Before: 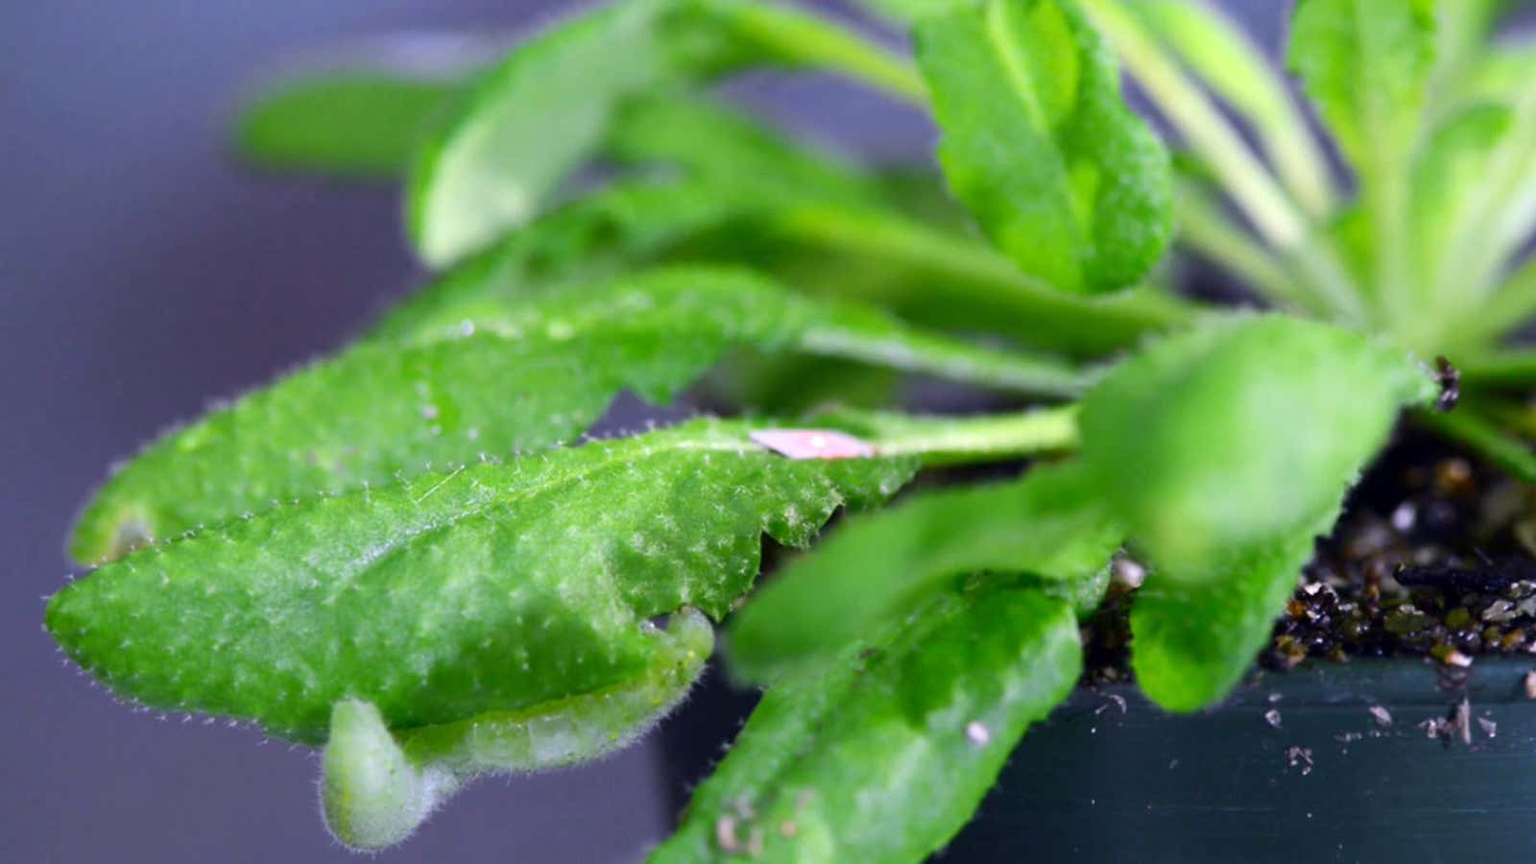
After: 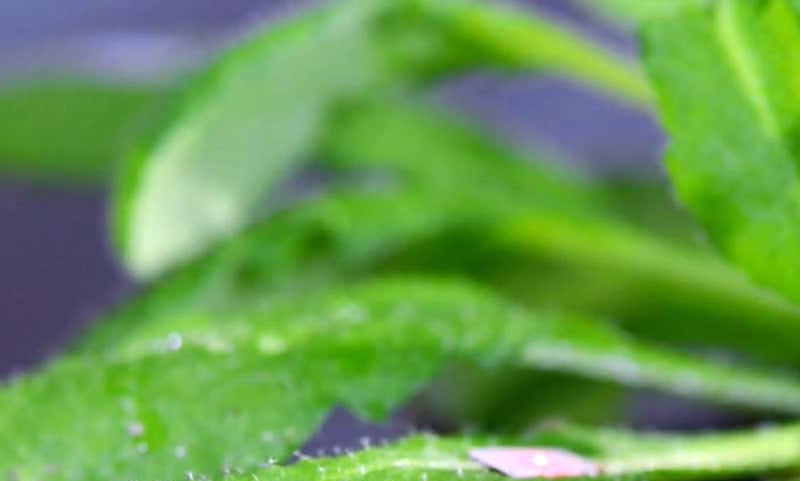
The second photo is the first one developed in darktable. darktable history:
crop: left 19.556%, right 30.401%, bottom 46.458%
sharpen: on, module defaults
